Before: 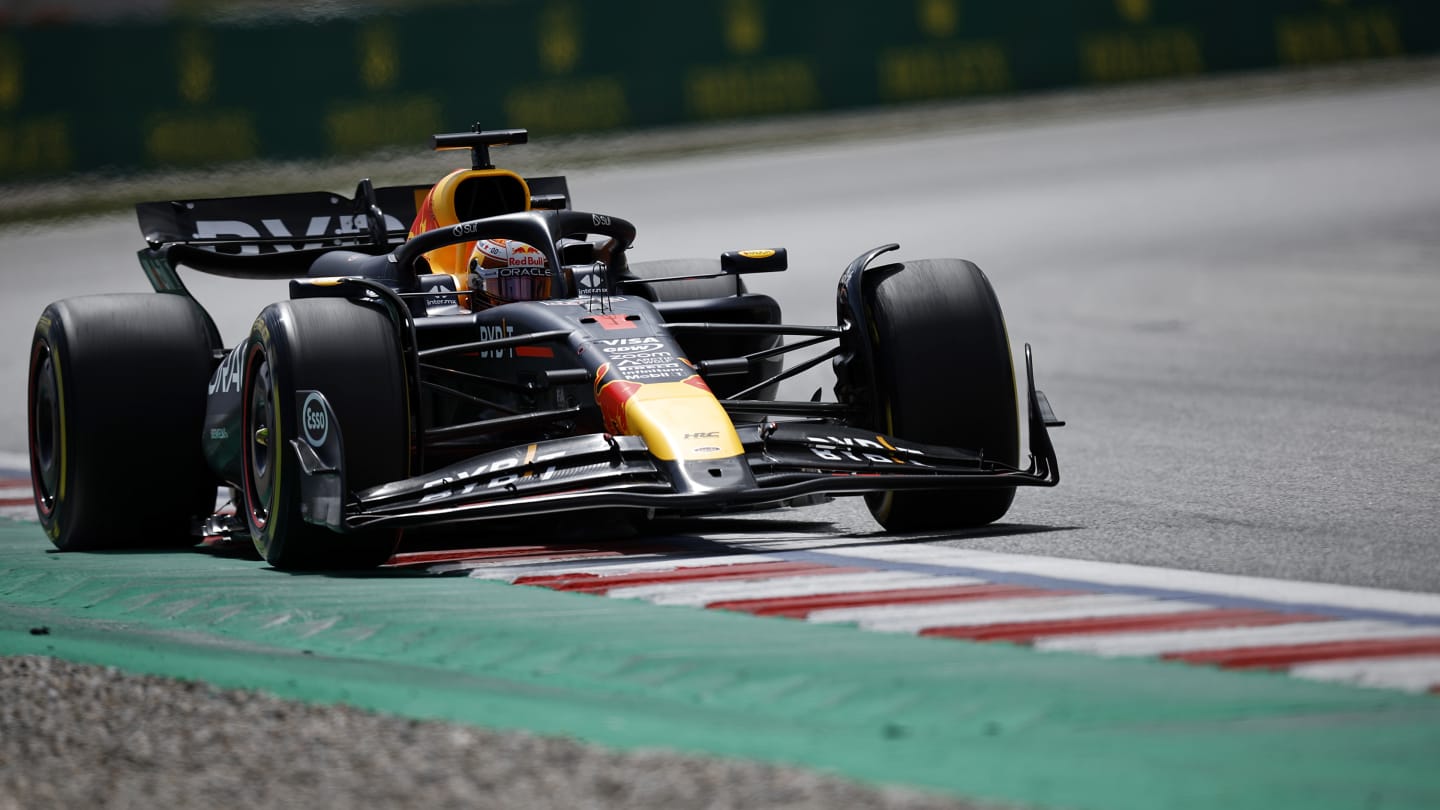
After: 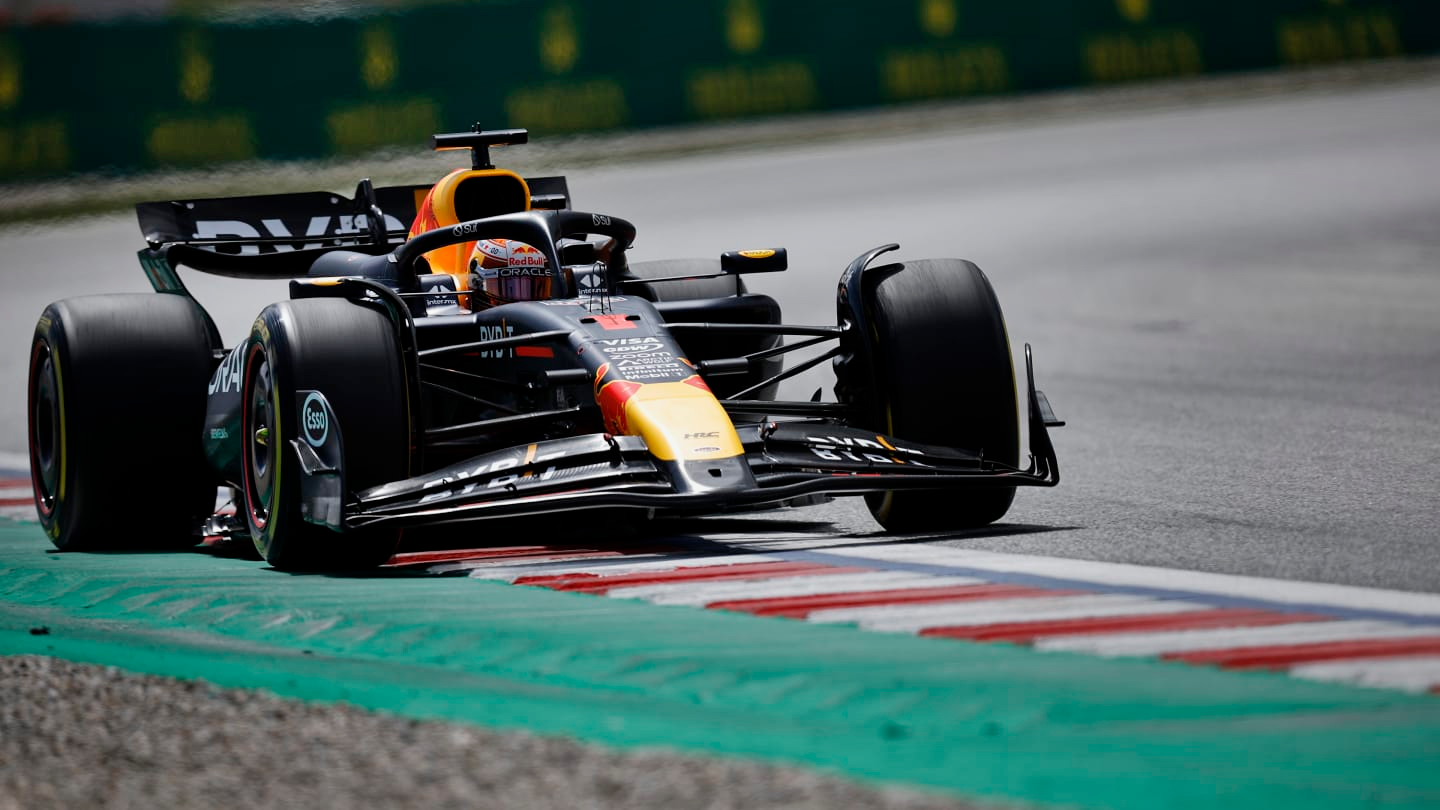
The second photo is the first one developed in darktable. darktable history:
shadows and highlights: white point adjustment -3.82, highlights -63.35, soften with gaussian
